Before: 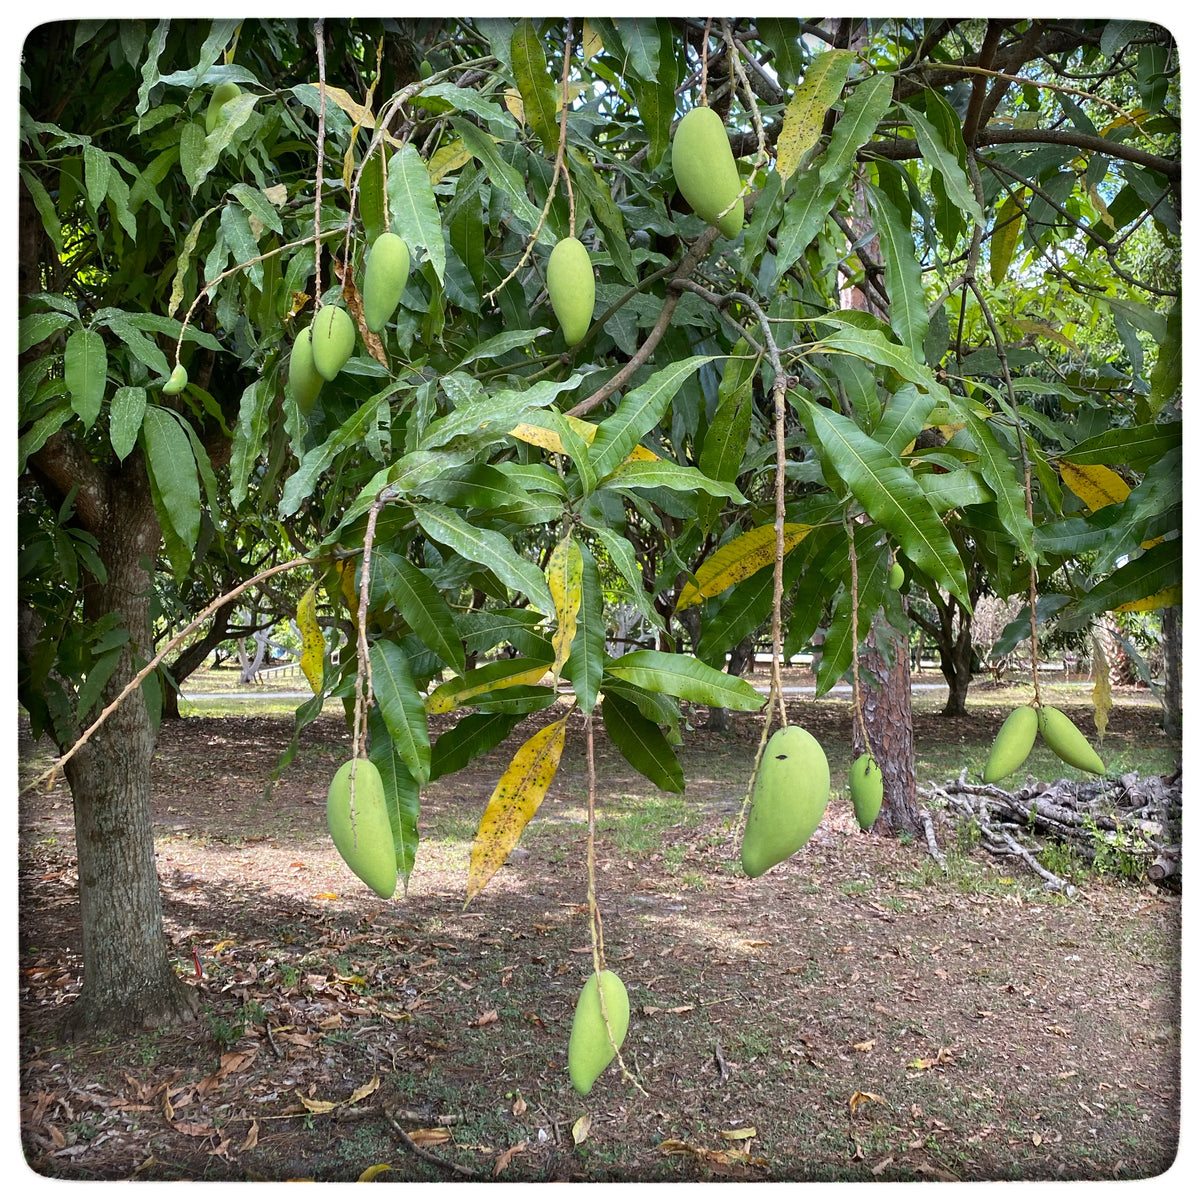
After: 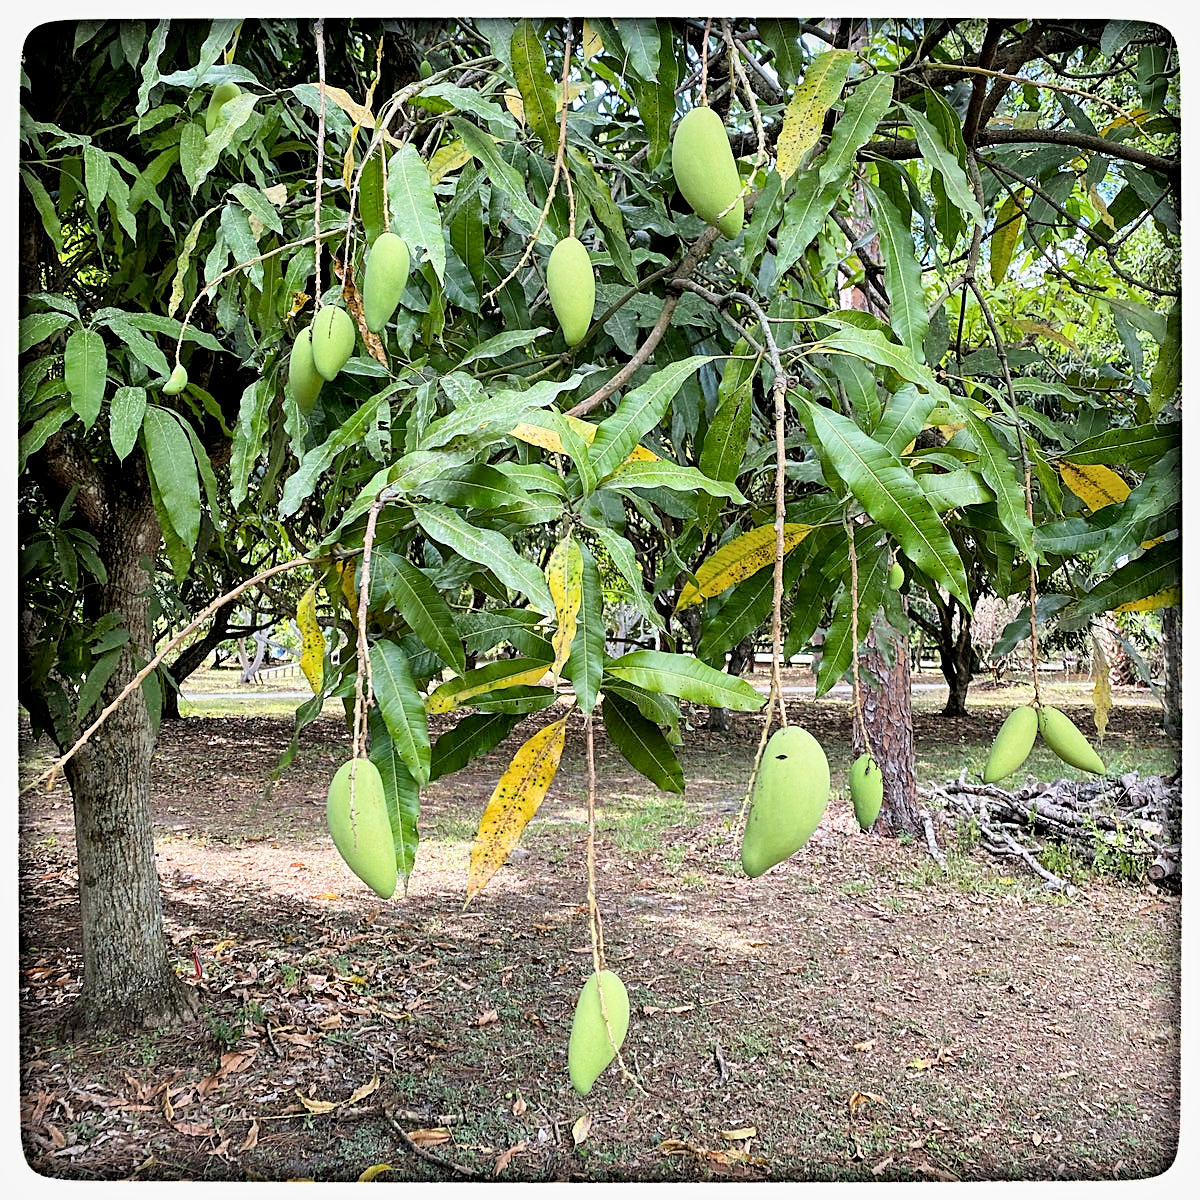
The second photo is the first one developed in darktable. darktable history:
filmic rgb: black relative exposure -7.72 EV, white relative exposure 4.43 EV, target black luminance 0%, hardness 3.76, latitude 50.69%, contrast 1.077, highlights saturation mix 8.76%, shadows ↔ highlights balance -0.245%
exposure: black level correction 0, exposure 0.697 EV, compensate highlight preservation false
local contrast: mode bilateral grid, contrast 20, coarseness 50, detail 140%, midtone range 0.2
sharpen: amount 0.591
